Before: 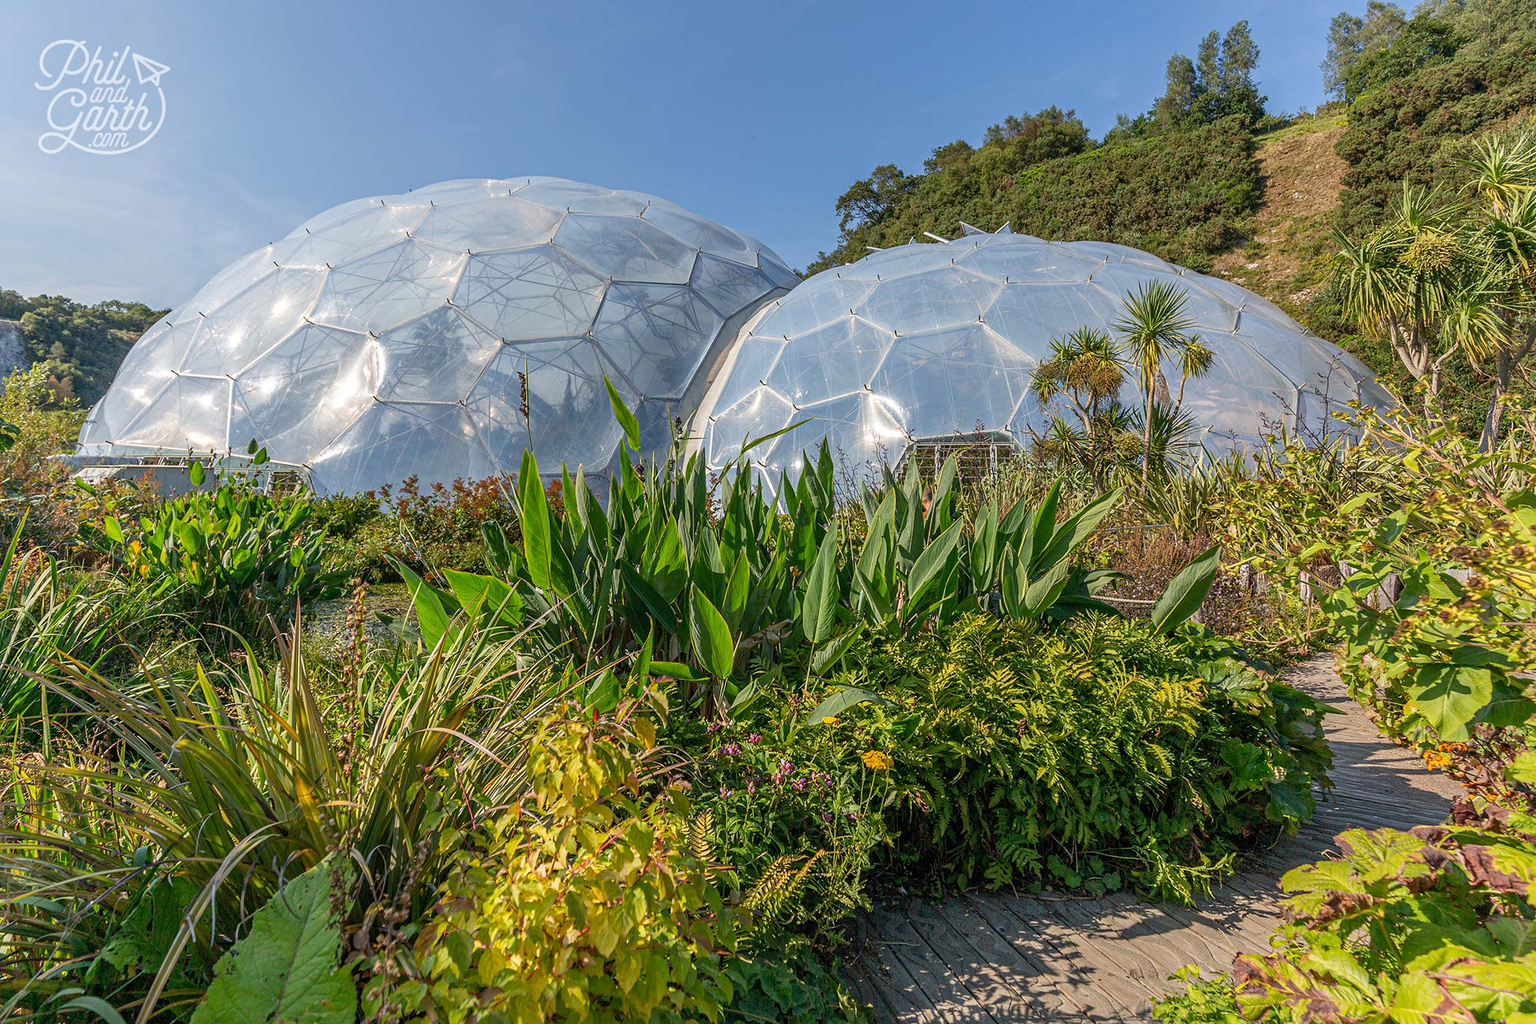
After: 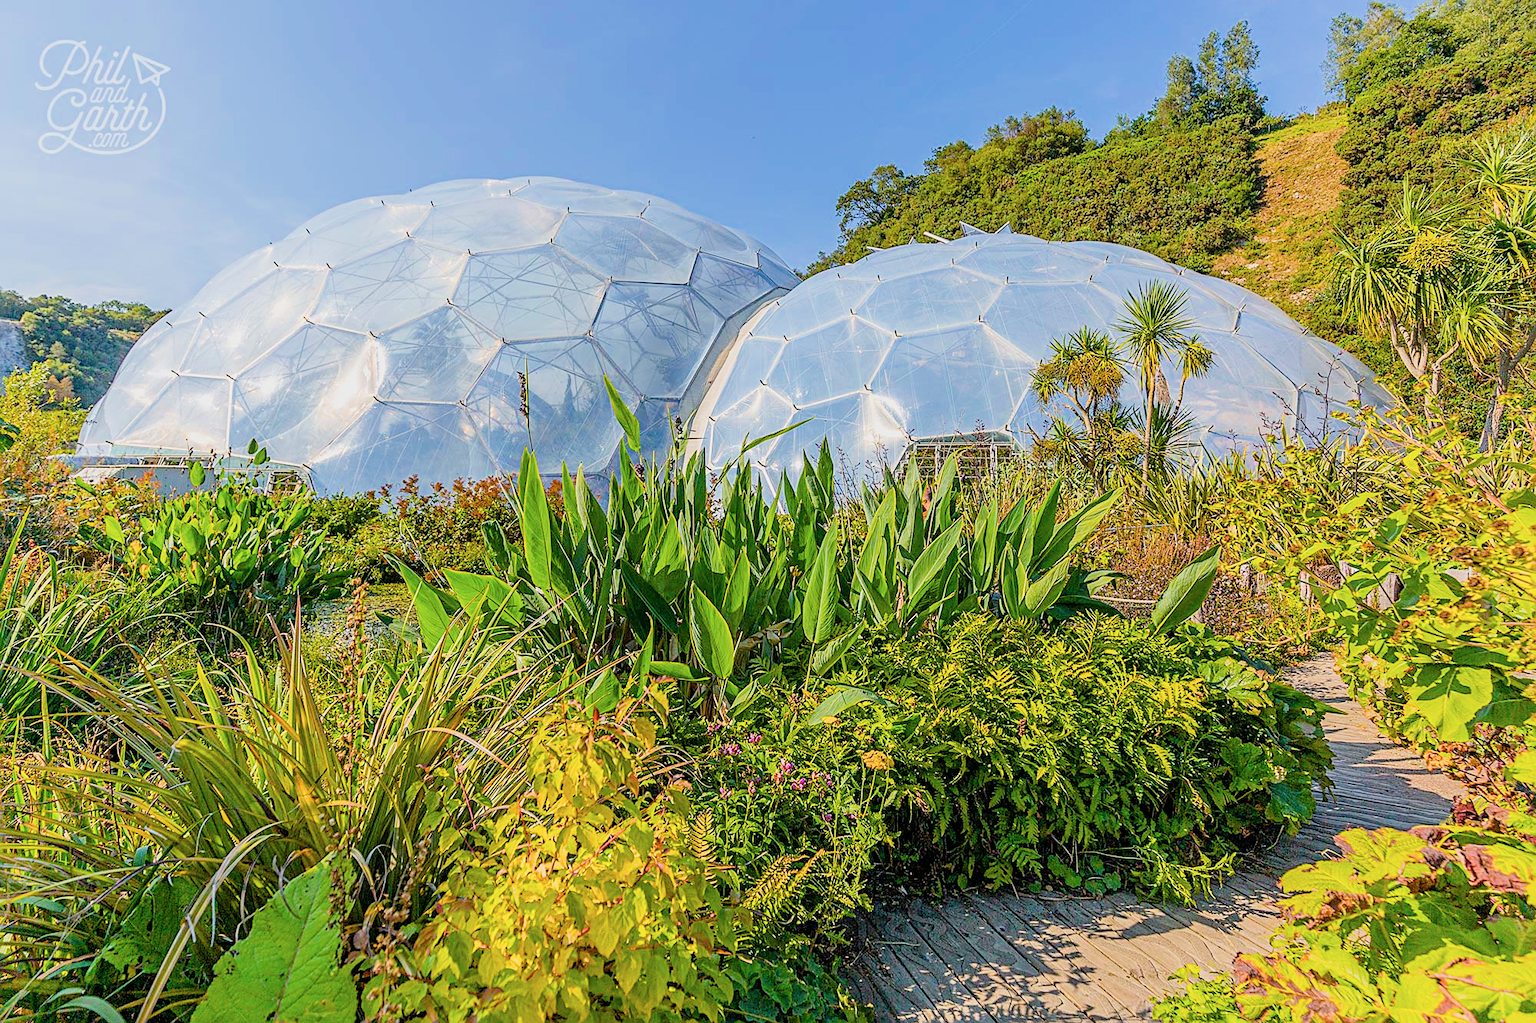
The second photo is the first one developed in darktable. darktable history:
exposure: black level correction 0, exposure 1.106 EV, compensate highlight preservation false
contrast brightness saturation: saturation -0.082
filmic rgb: black relative exposure -7.11 EV, white relative exposure 5.39 EV, hardness 3.03, iterations of high-quality reconstruction 0
color balance rgb: linear chroma grading › global chroma 19.6%, perceptual saturation grading › global saturation 29.876%, global vibrance 20%
sharpen: on, module defaults
